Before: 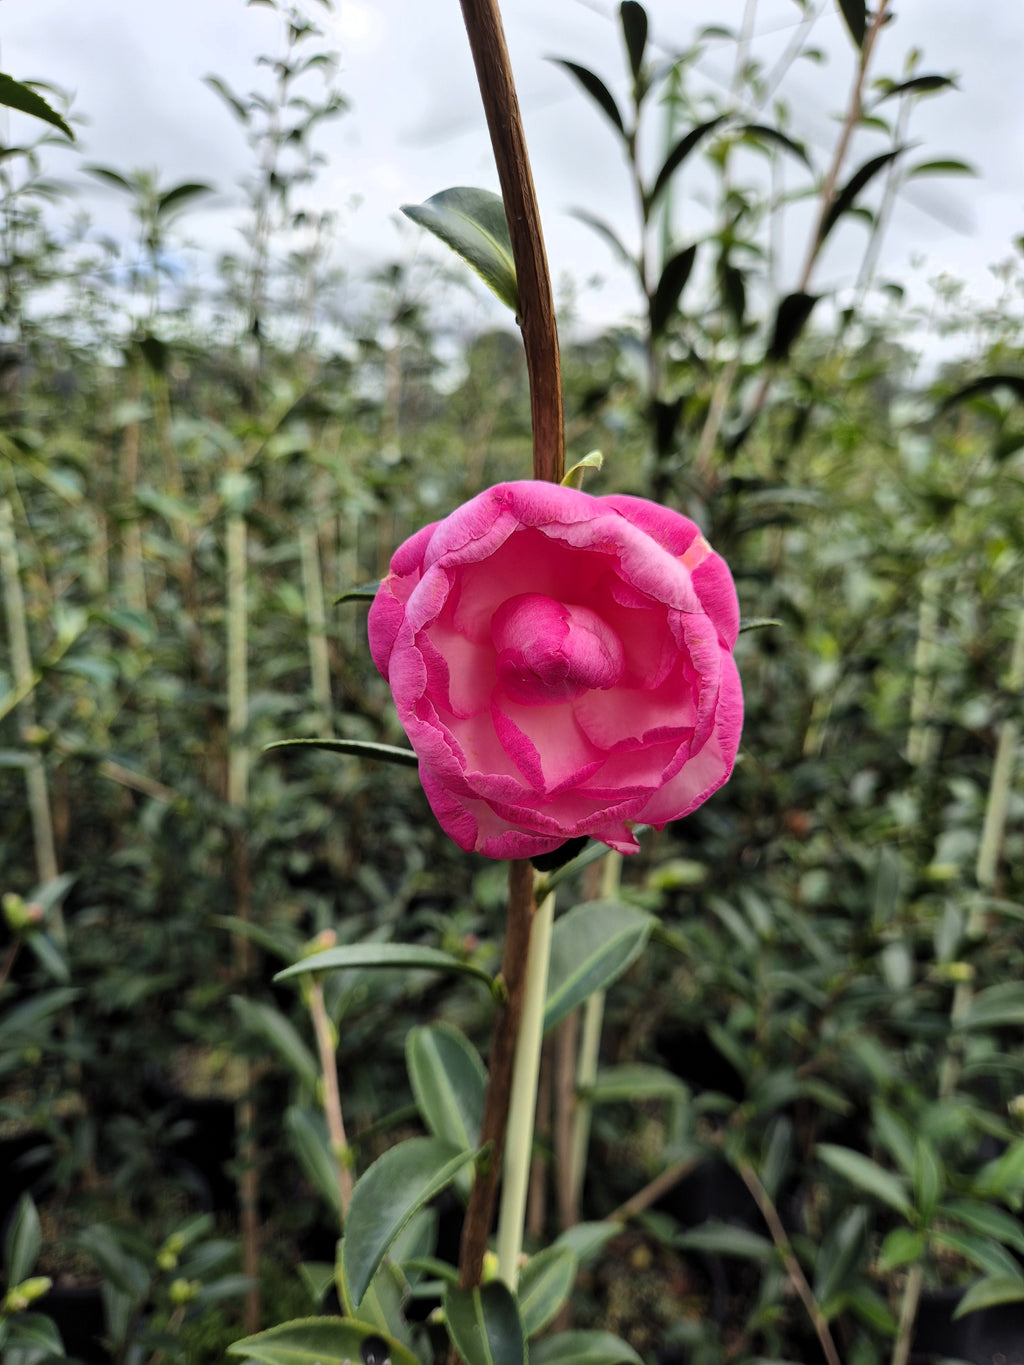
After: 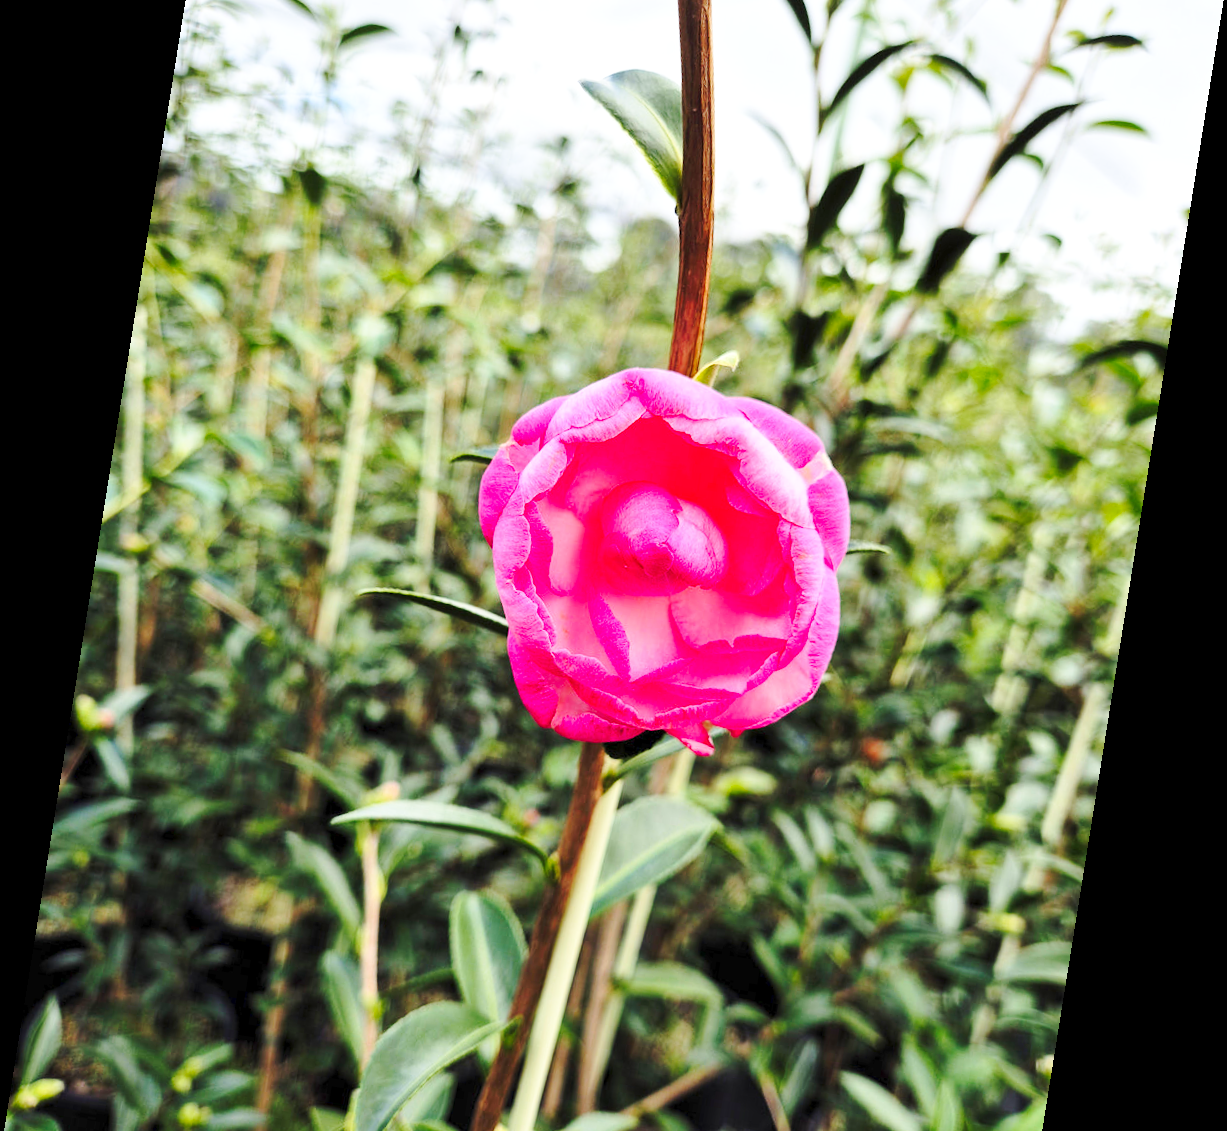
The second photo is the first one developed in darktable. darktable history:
crop and rotate: top 12.5%, bottom 12.5%
base curve: curves: ch0 [(0, 0) (0.032, 0.037) (0.105, 0.228) (0.435, 0.76) (0.856, 0.983) (1, 1)], preserve colors none
levels: levels [0, 0.43, 0.984]
rotate and perspective: rotation 9.12°, automatic cropping off
